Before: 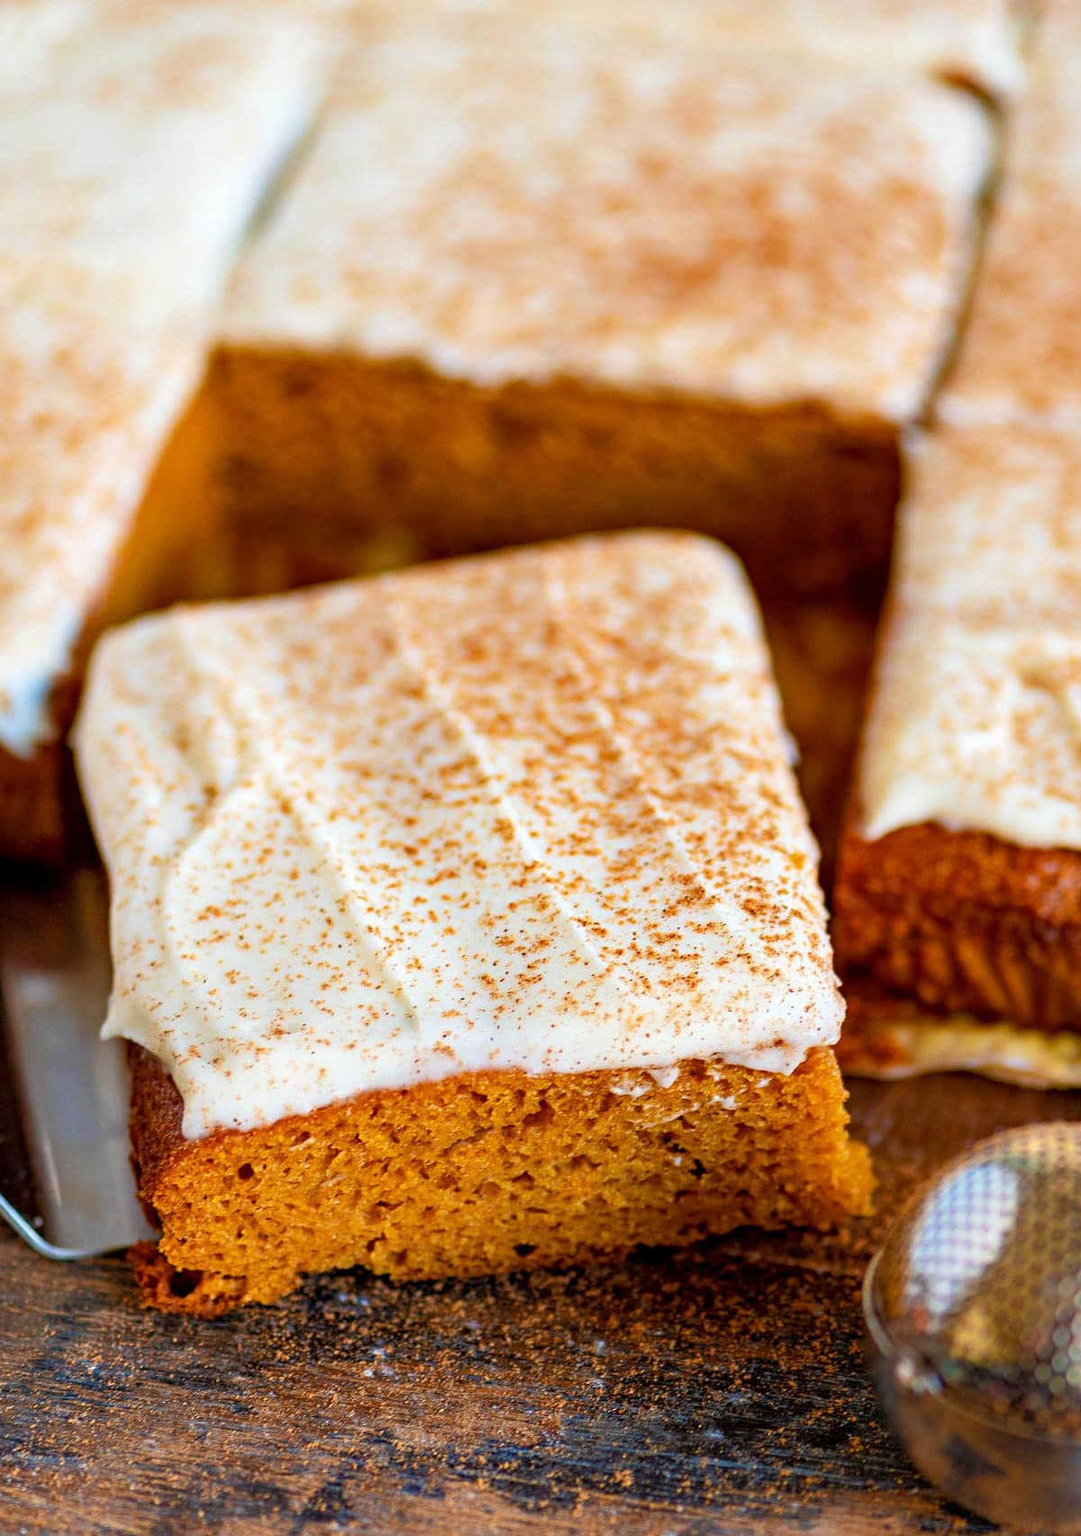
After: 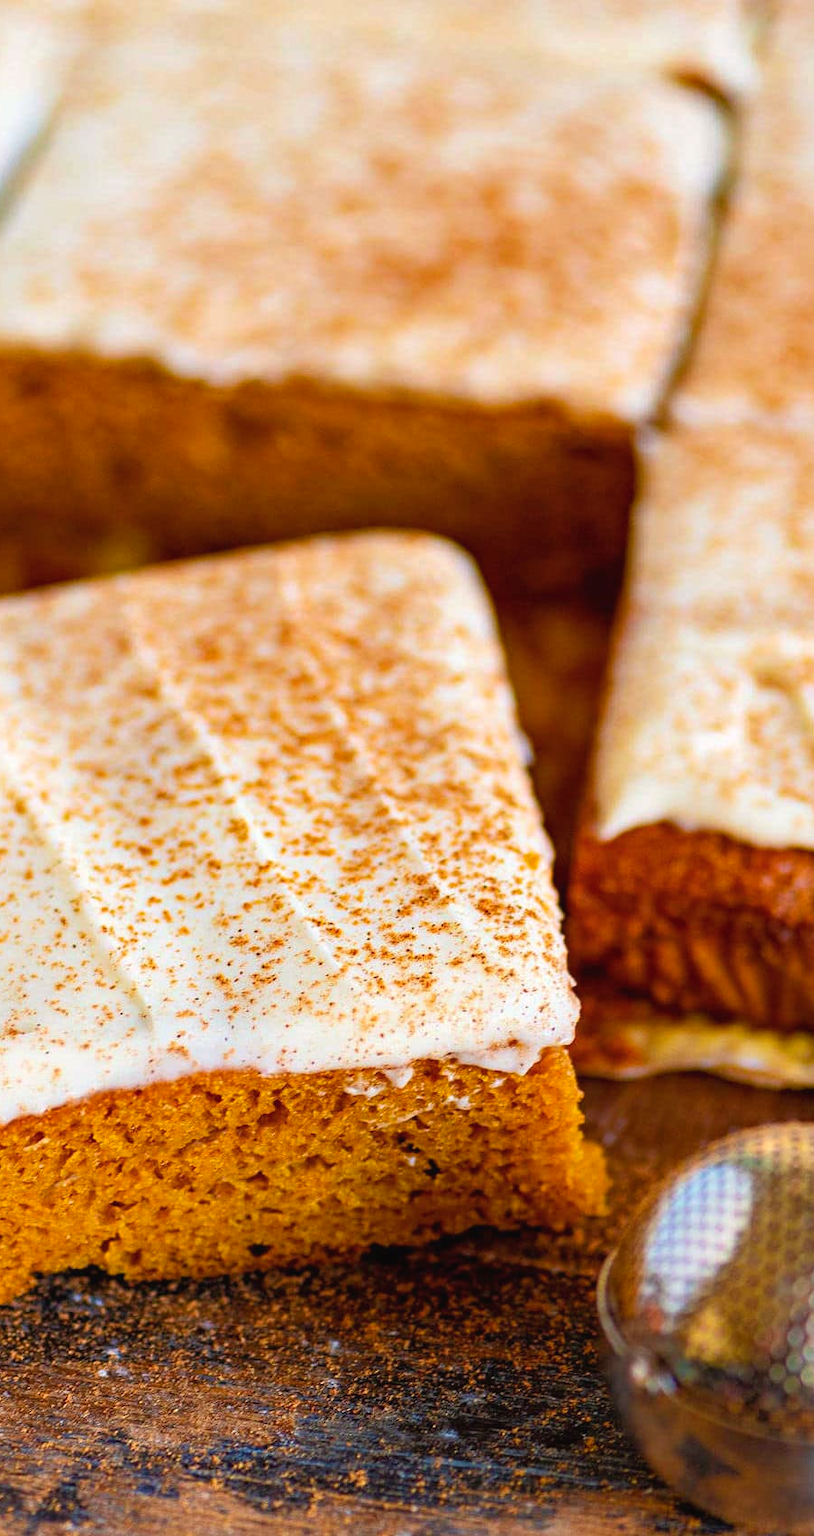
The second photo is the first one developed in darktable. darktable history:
color balance rgb: shadows lift › chroma 2%, shadows lift › hue 50°, power › hue 60°, highlights gain › chroma 1%, highlights gain › hue 60°, global offset › luminance 0.25%, global vibrance 30%
crop and rotate: left 24.6%
